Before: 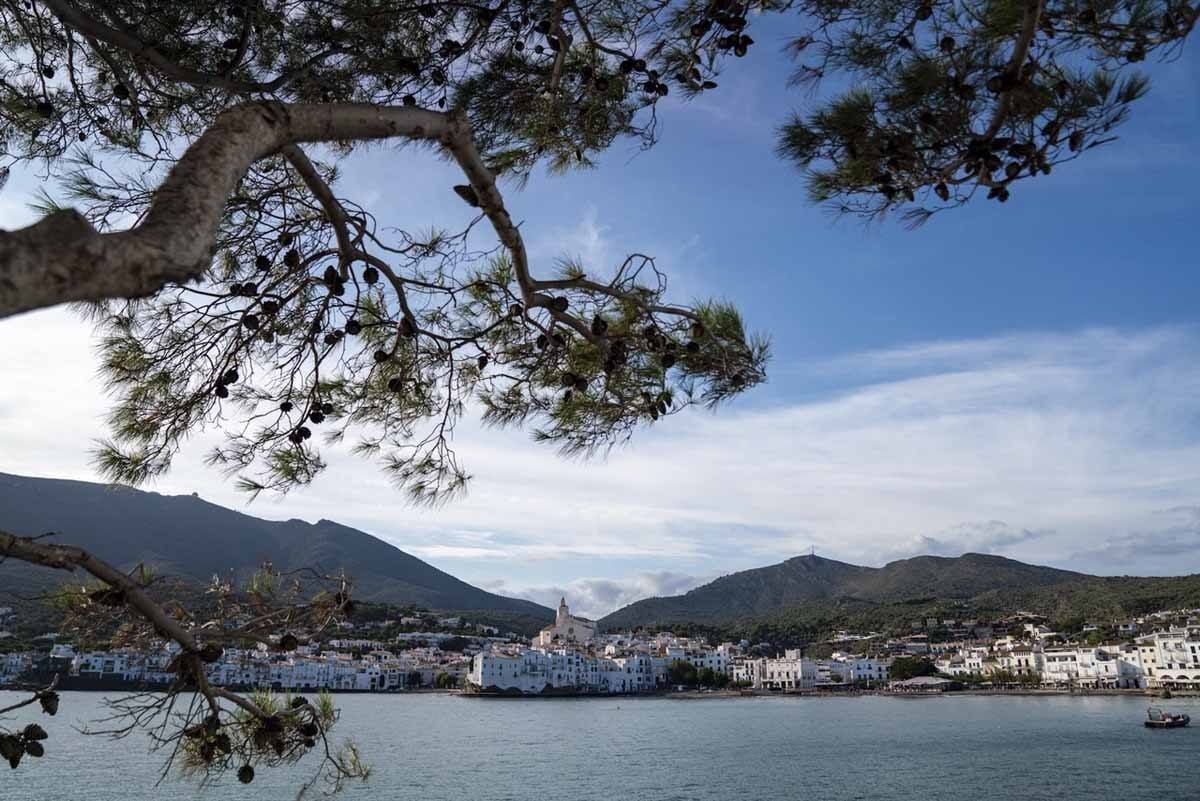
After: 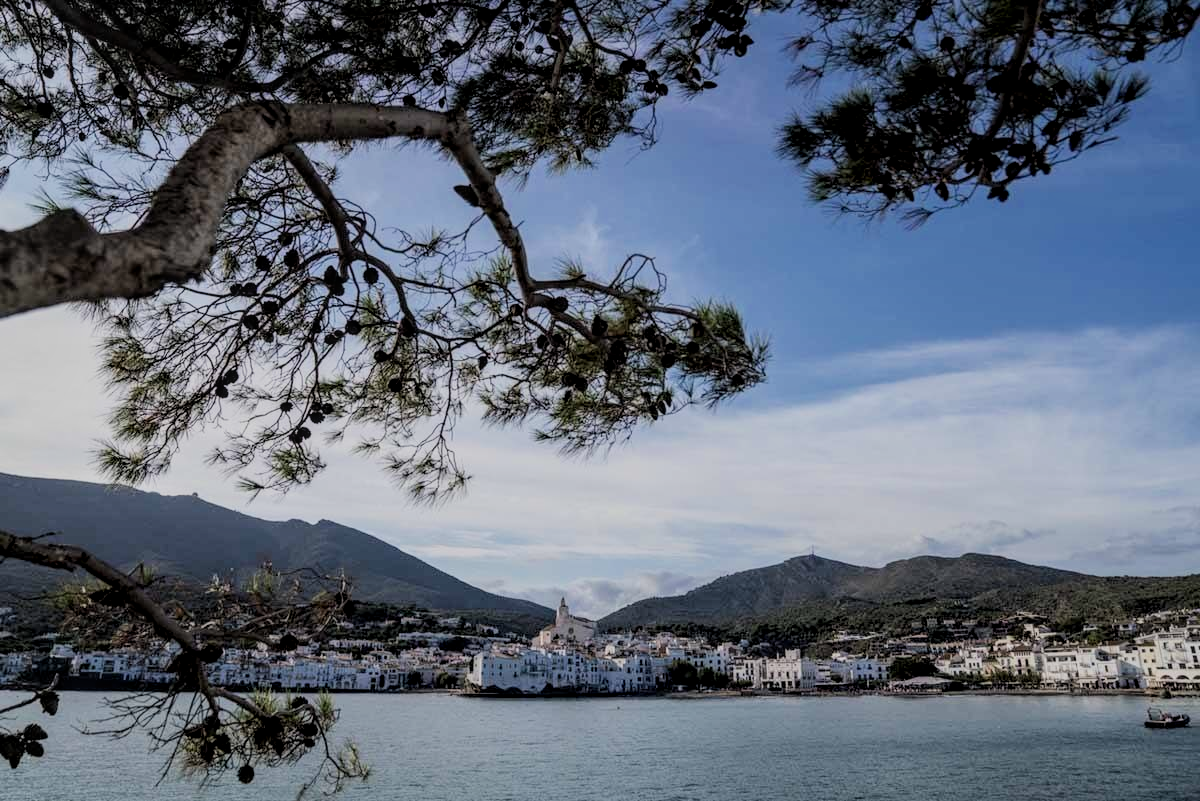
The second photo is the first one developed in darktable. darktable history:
white balance: emerald 1
local contrast: on, module defaults
filmic rgb: black relative exposure -7.15 EV, white relative exposure 5.36 EV, hardness 3.02, color science v6 (2022)
